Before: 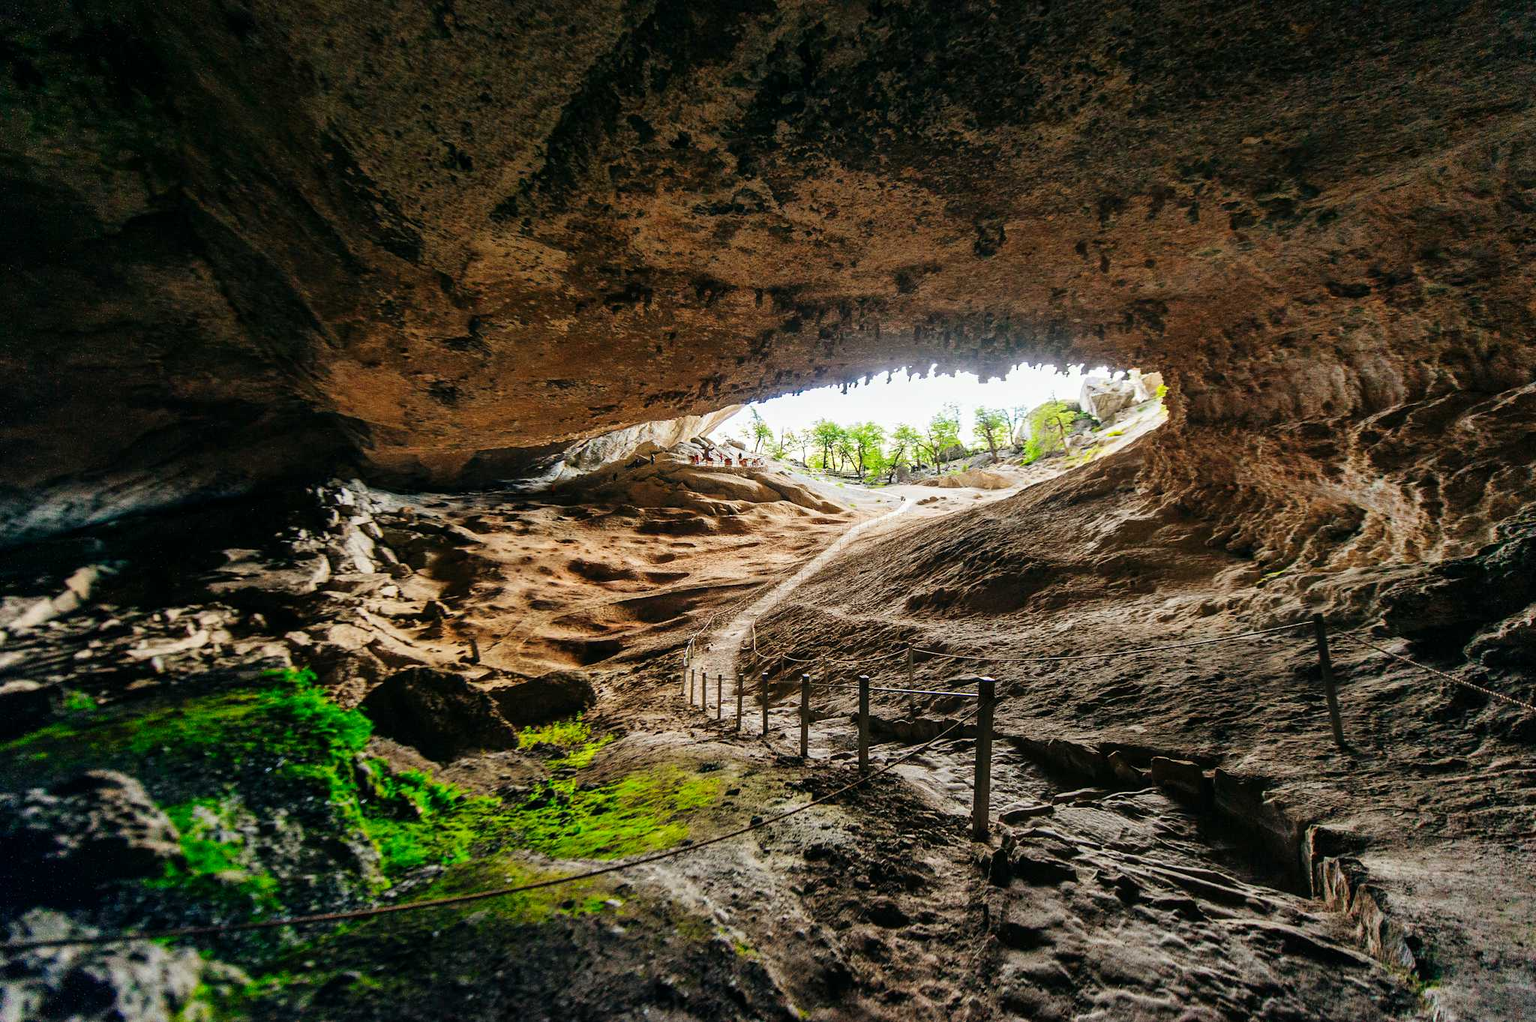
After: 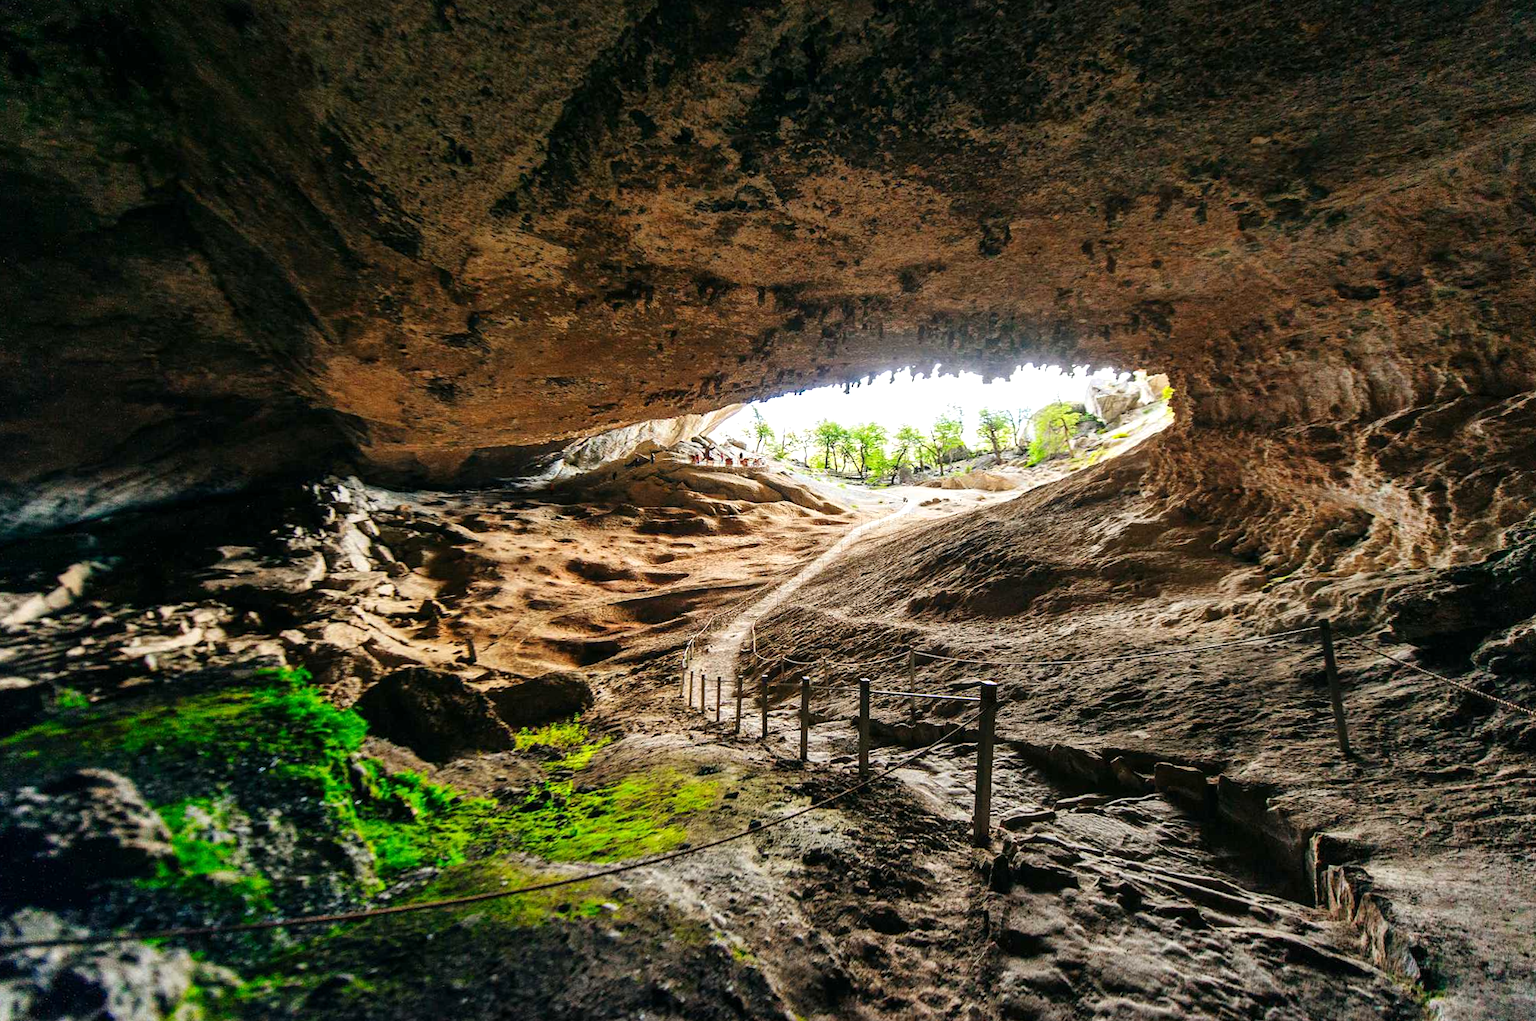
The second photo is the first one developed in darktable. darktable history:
crop and rotate: angle -0.403°
exposure: exposure 0.296 EV, compensate highlight preservation false
